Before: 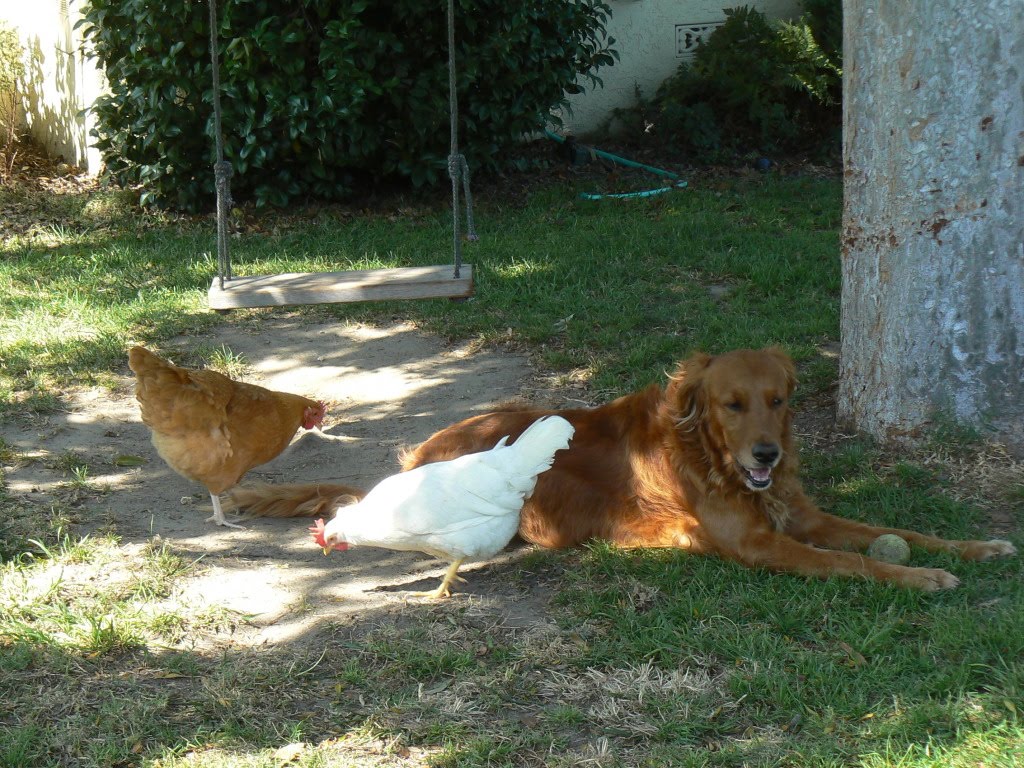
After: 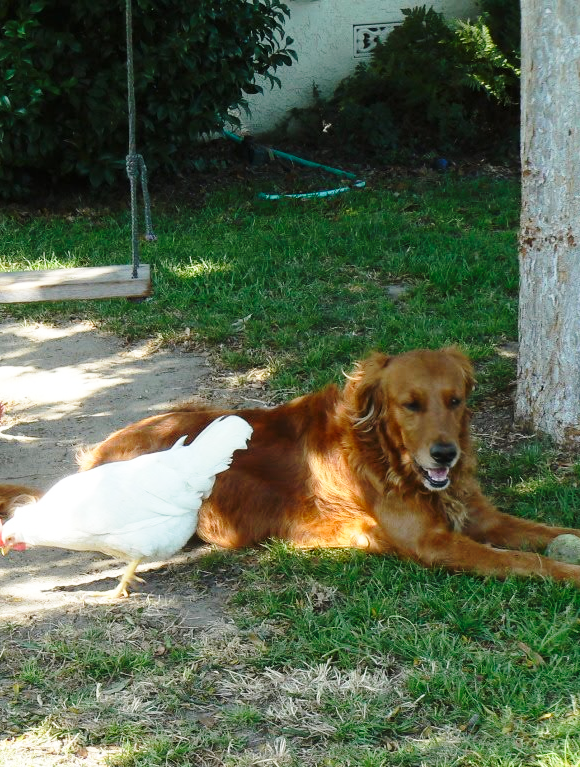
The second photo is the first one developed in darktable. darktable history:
crop: left 31.458%, top 0%, right 11.876%
base curve: curves: ch0 [(0, 0) (0.028, 0.03) (0.121, 0.232) (0.46, 0.748) (0.859, 0.968) (1, 1)], preserve colors none
